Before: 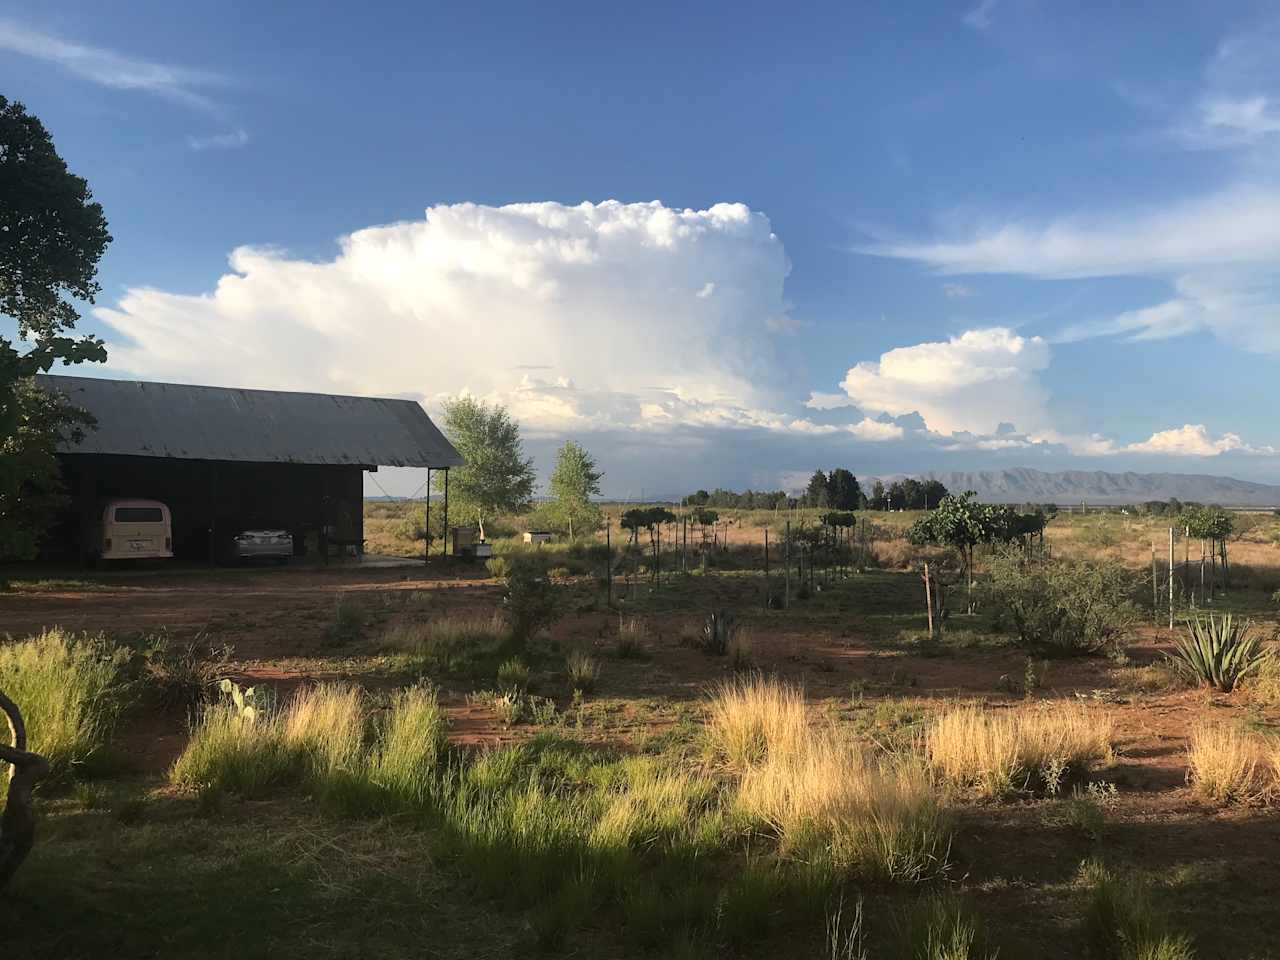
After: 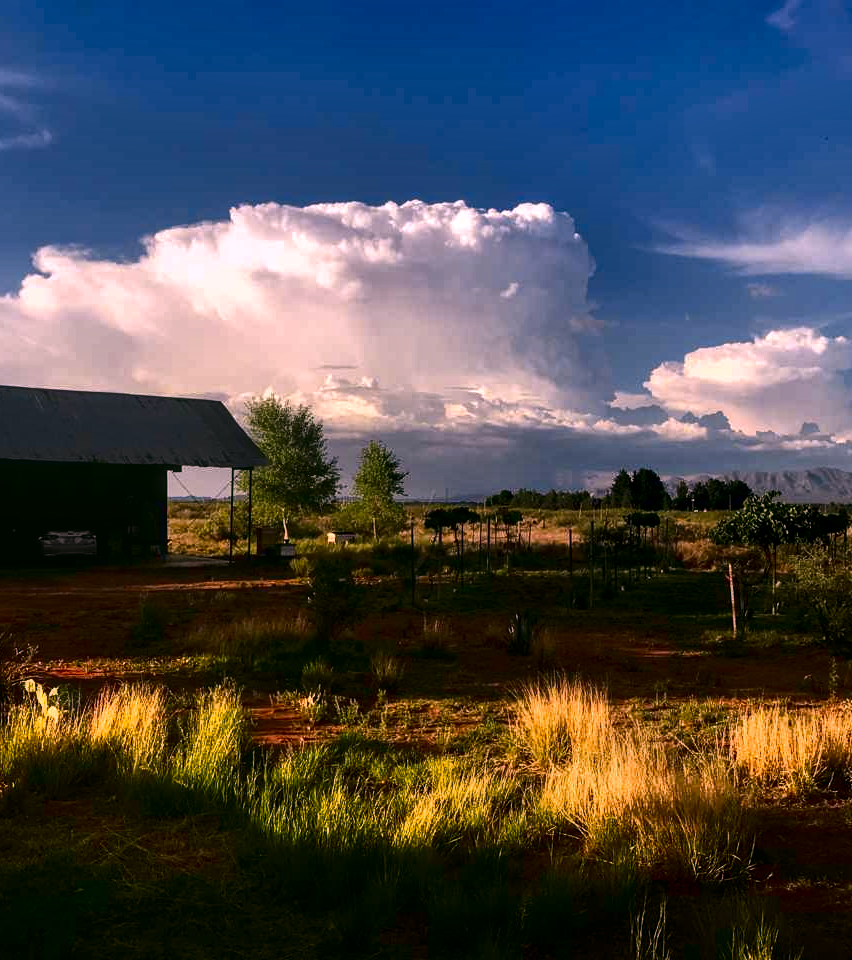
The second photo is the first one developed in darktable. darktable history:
contrast brightness saturation: contrast 0.087, brightness -0.582, saturation 0.166
crop and rotate: left 15.377%, right 18.002%
local contrast: on, module defaults
shadows and highlights: soften with gaussian
color correction: highlights a* 4.32, highlights b* 4.98, shadows a* -7.96, shadows b* 4.78
tone equalizer: -8 EV -0.564 EV, edges refinement/feathering 500, mask exposure compensation -1.57 EV, preserve details no
color calibration: output R [1.063, -0.012, -0.003, 0], output B [-0.079, 0.047, 1, 0], illuminant as shot in camera, x 0.358, y 0.373, temperature 4628.91 K, gamut compression 0.978
